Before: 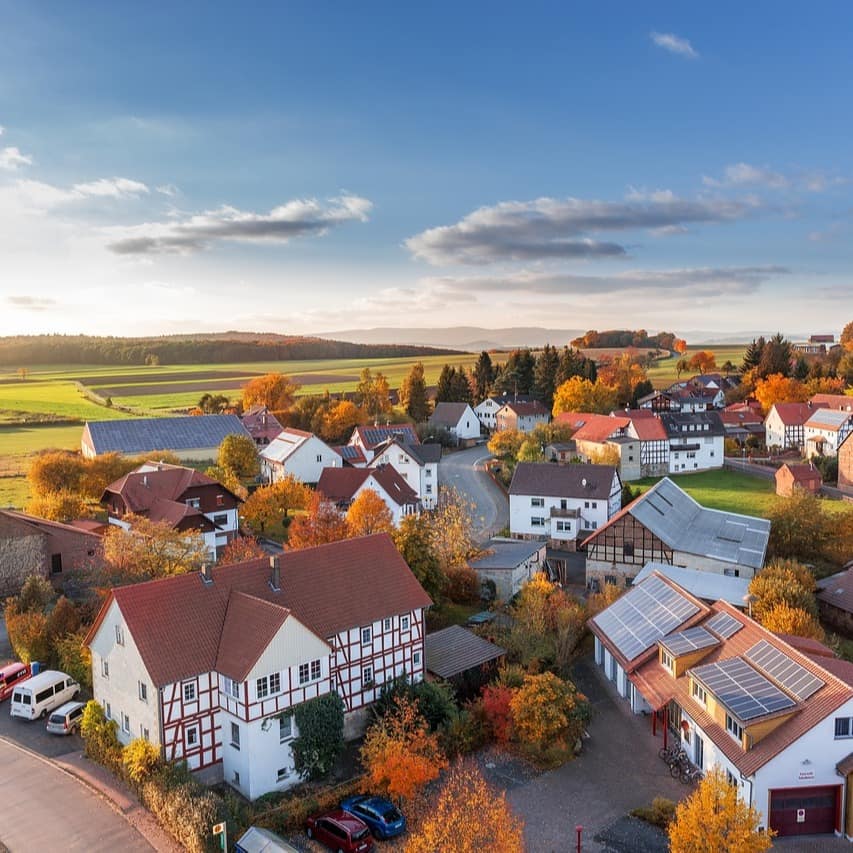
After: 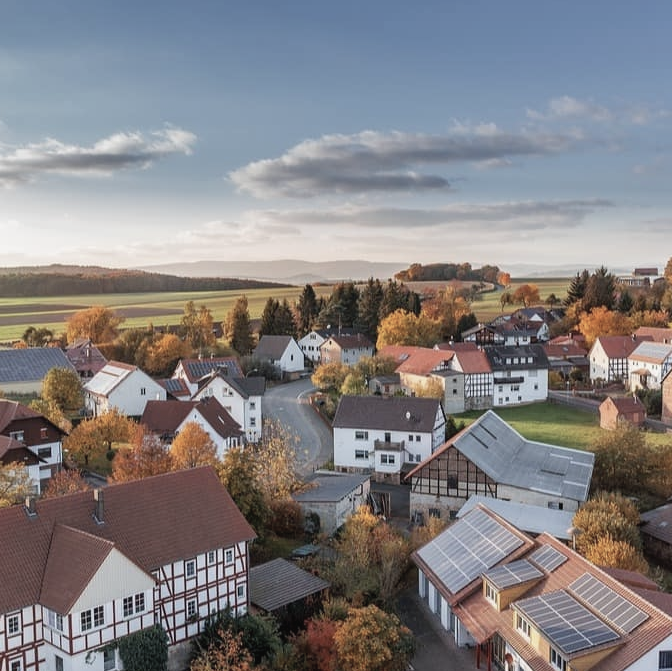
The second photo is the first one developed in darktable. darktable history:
contrast brightness saturation: contrast -0.05, saturation -0.41
crop and rotate: left 20.74%, top 7.912%, right 0.375%, bottom 13.378%
color balance: mode lift, gamma, gain (sRGB), lift [0.97, 1, 1, 1], gamma [1.03, 1, 1, 1]
exposure: black level correction 0, compensate exposure bias true, compensate highlight preservation false
